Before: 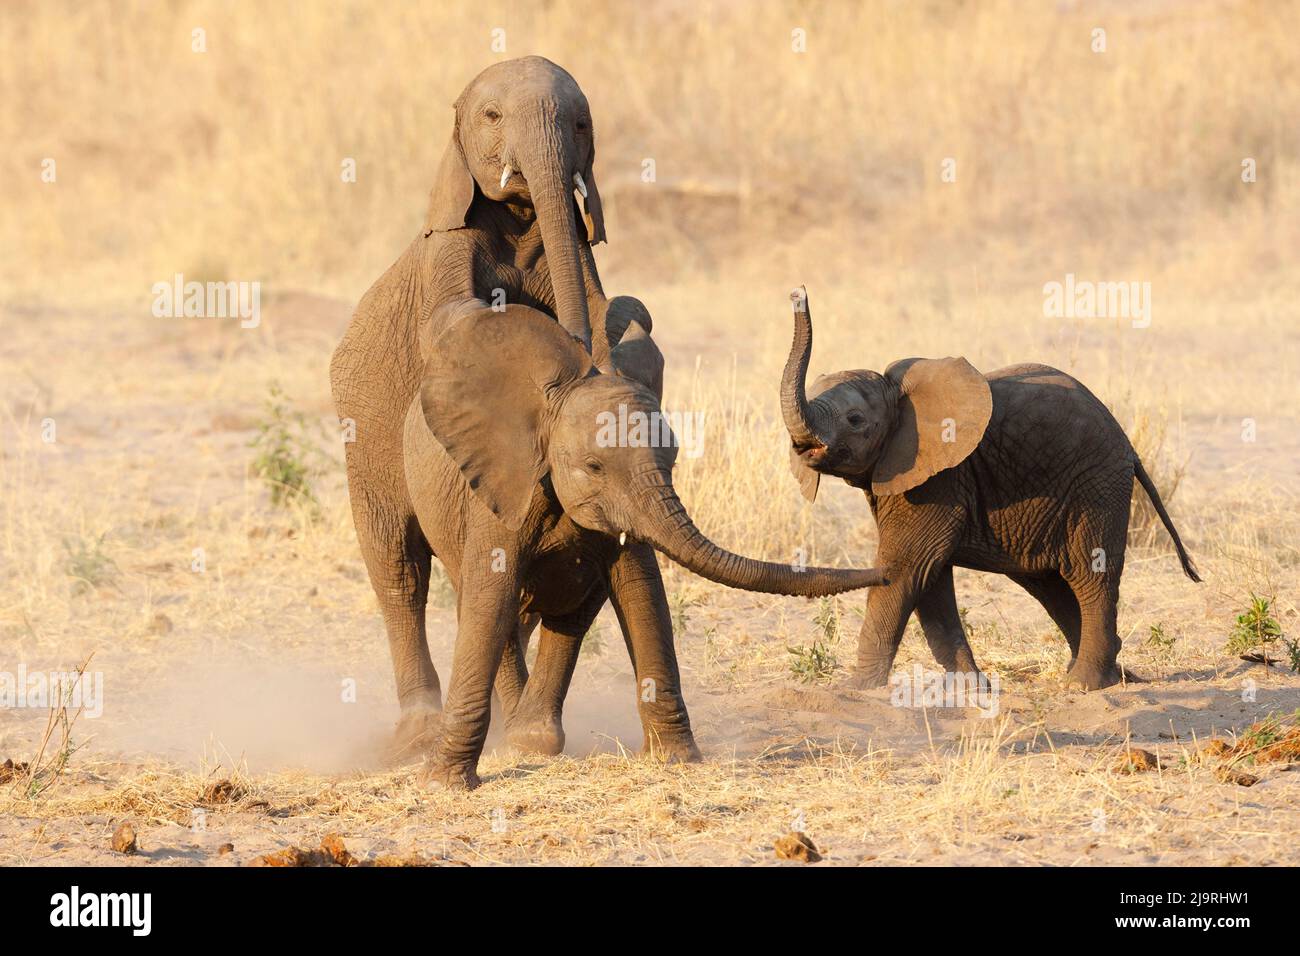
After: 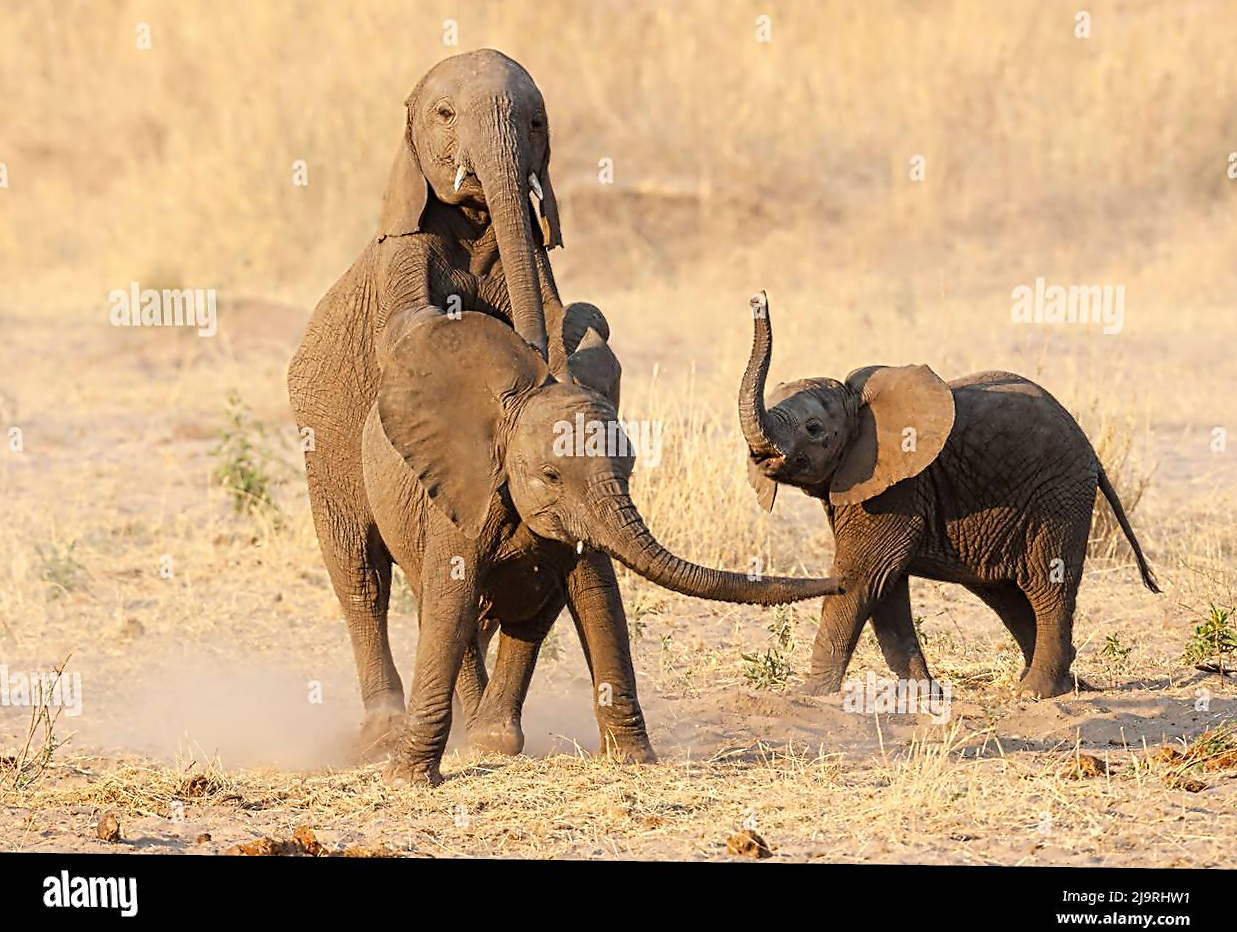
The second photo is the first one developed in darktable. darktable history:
rotate and perspective: rotation 0.074°, lens shift (vertical) 0.096, lens shift (horizontal) -0.041, crop left 0.043, crop right 0.952, crop top 0.024, crop bottom 0.979
contrast equalizer: y [[0.5, 0.5, 0.5, 0.515, 0.749, 0.84], [0.5 ×6], [0.5 ×6], [0, 0, 0, 0.001, 0.067, 0.262], [0 ×6]]
